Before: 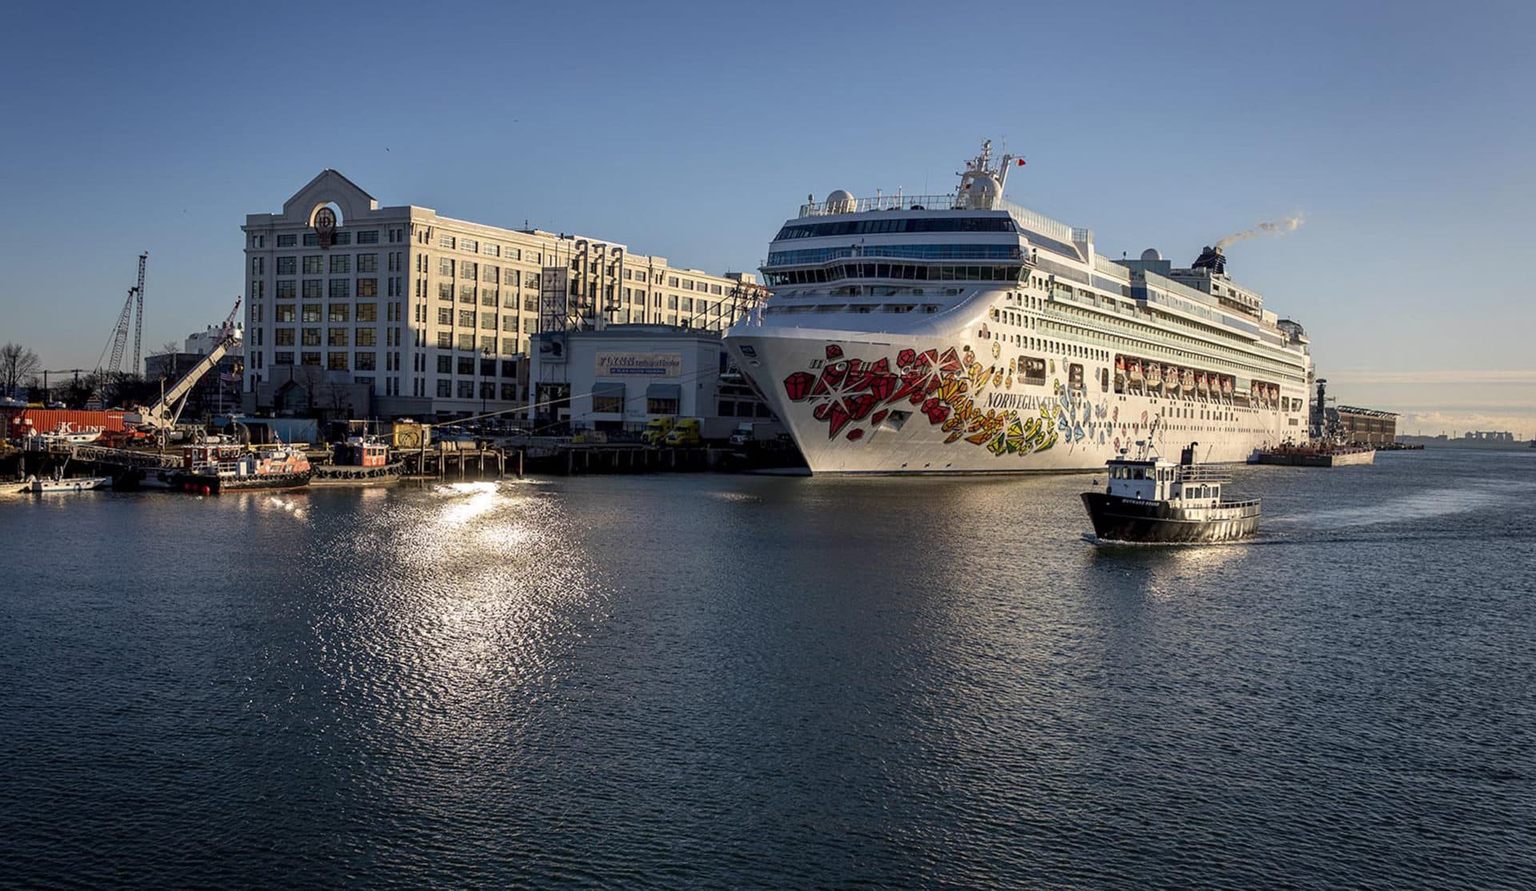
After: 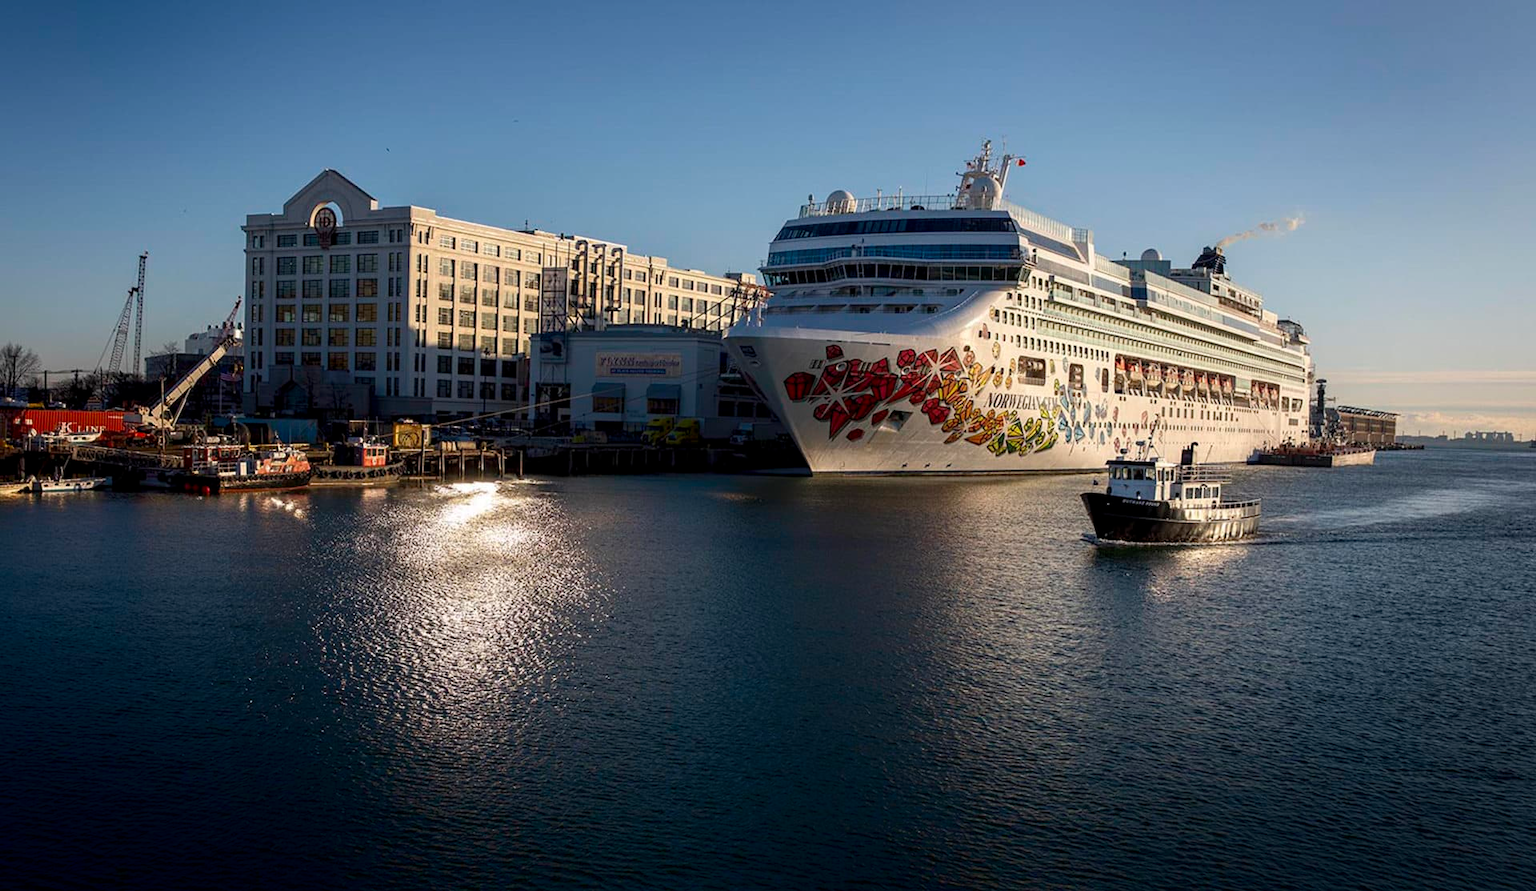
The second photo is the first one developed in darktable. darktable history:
shadows and highlights: shadows -71.71, highlights 34.91, highlights color adjustment 56.72%, soften with gaussian
